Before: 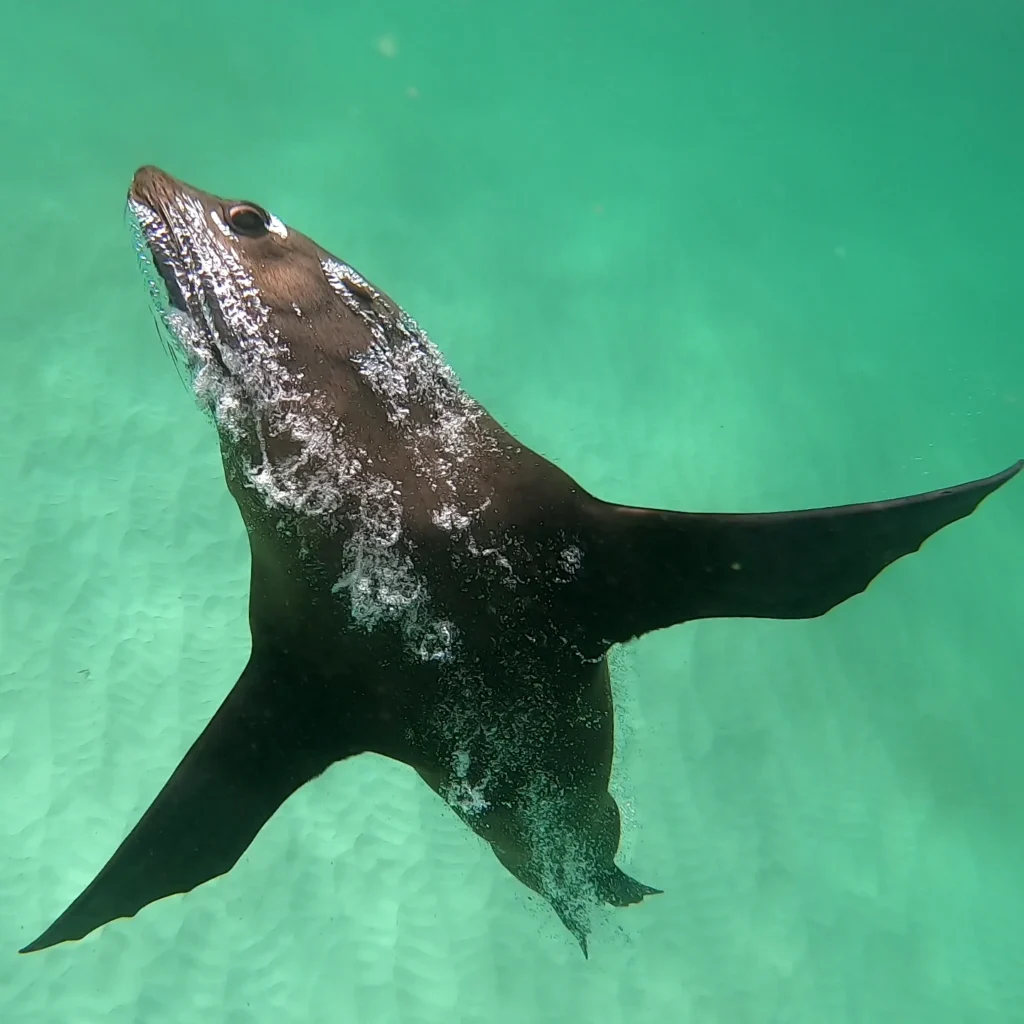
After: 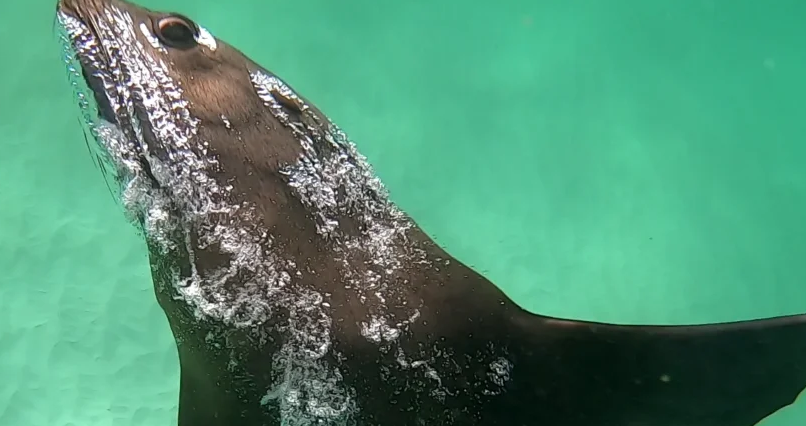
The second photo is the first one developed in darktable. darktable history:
crop: left 6.959%, top 18.432%, right 14.312%, bottom 39.883%
